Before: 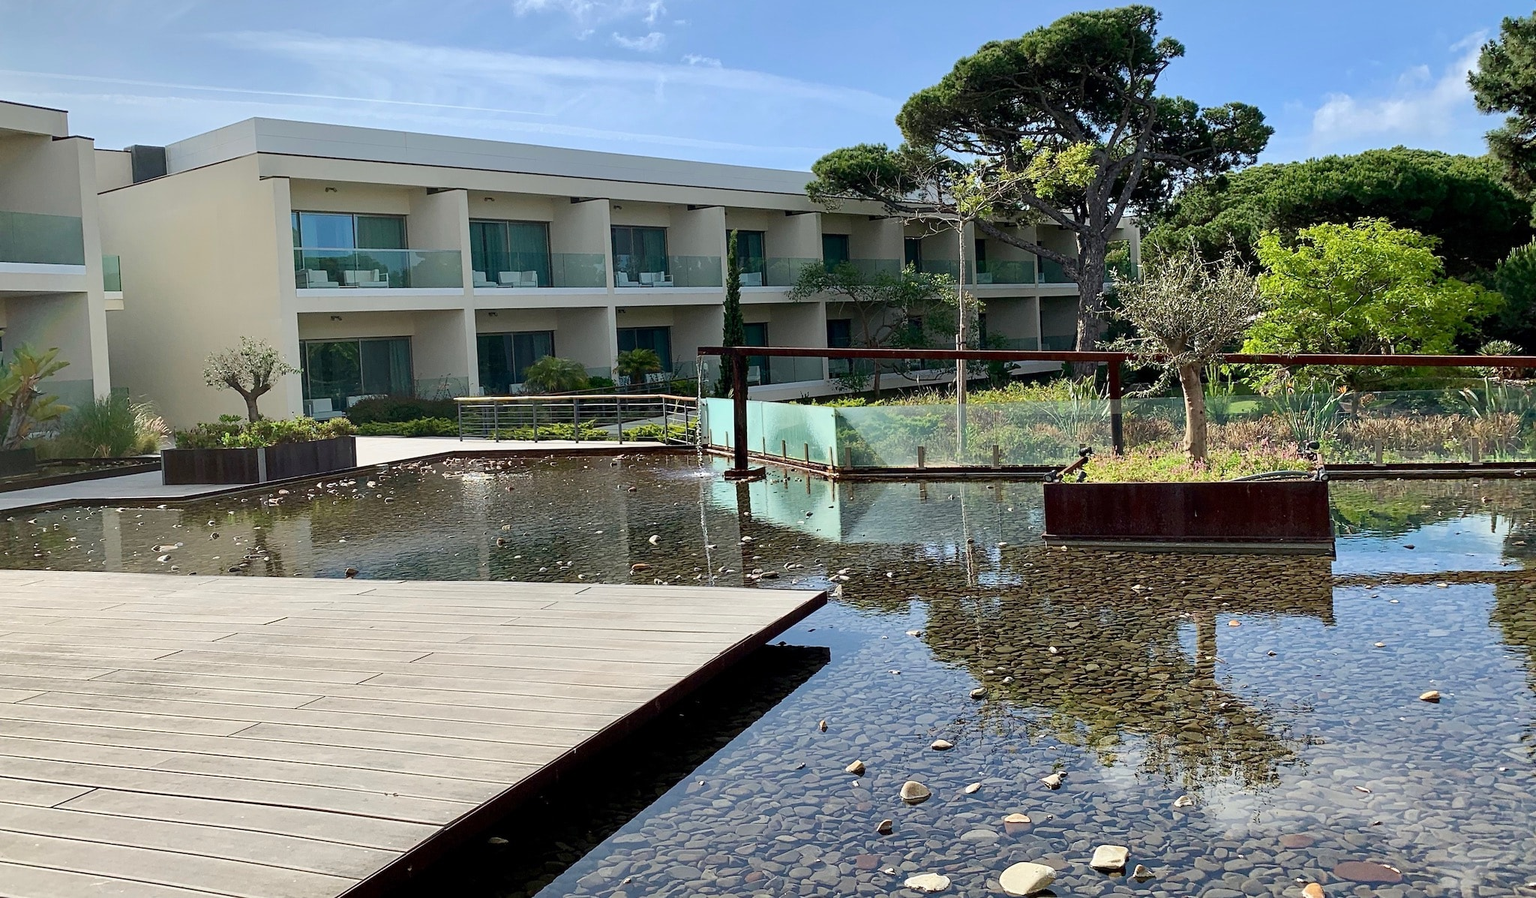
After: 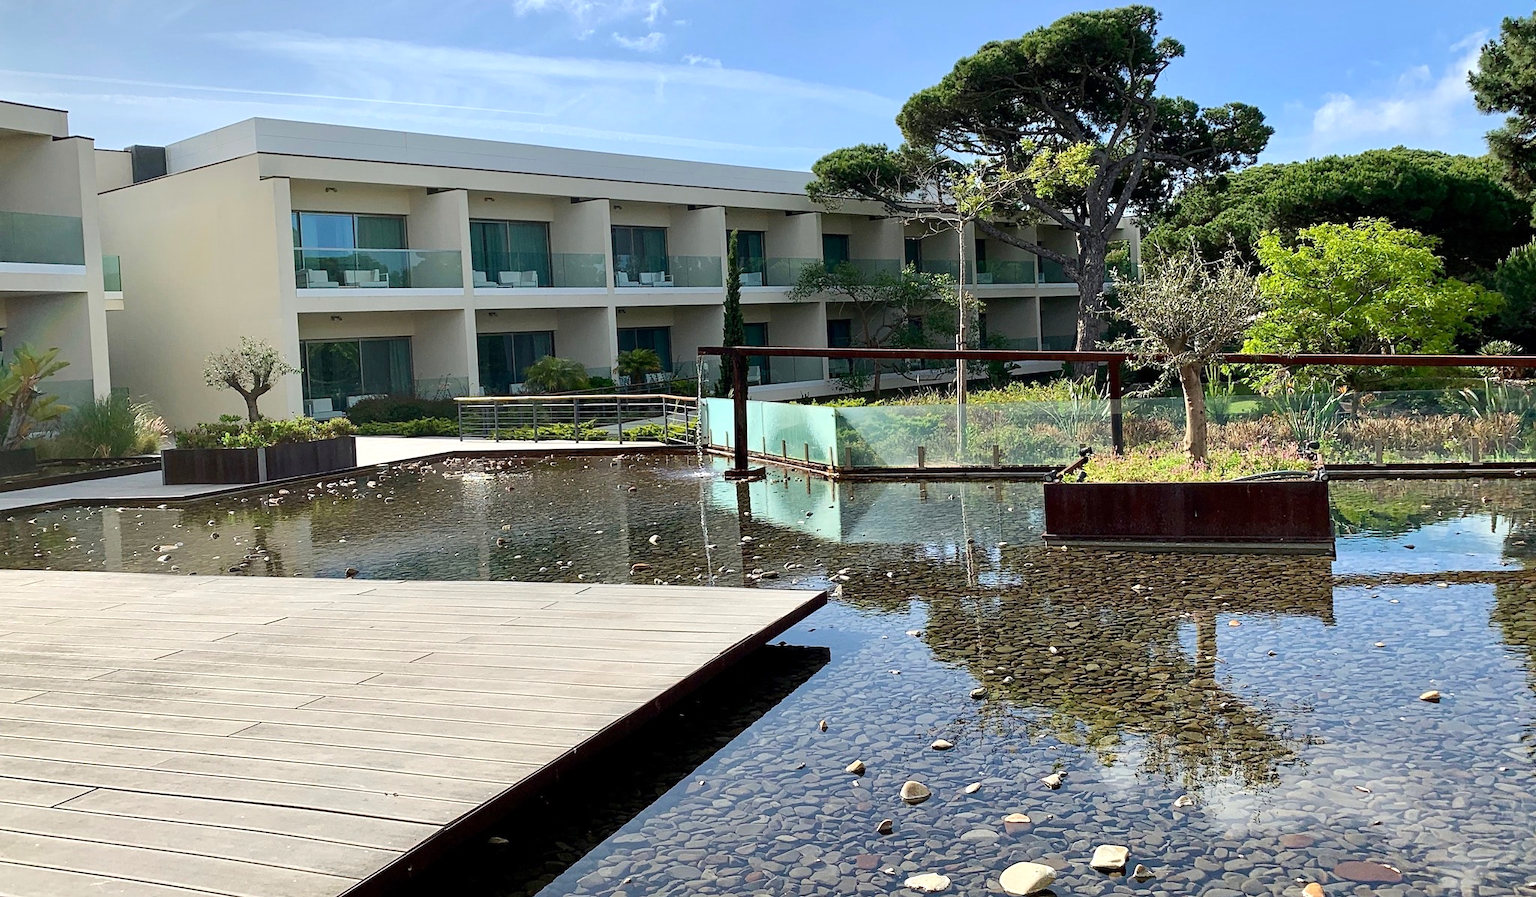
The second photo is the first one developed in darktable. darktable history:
color balance rgb: perceptual saturation grading › global saturation 0.034%, perceptual brilliance grading › highlights 9.433%, perceptual brilliance grading › mid-tones 5.315%, global vibrance 10.239%, saturation formula JzAzBz (2021)
